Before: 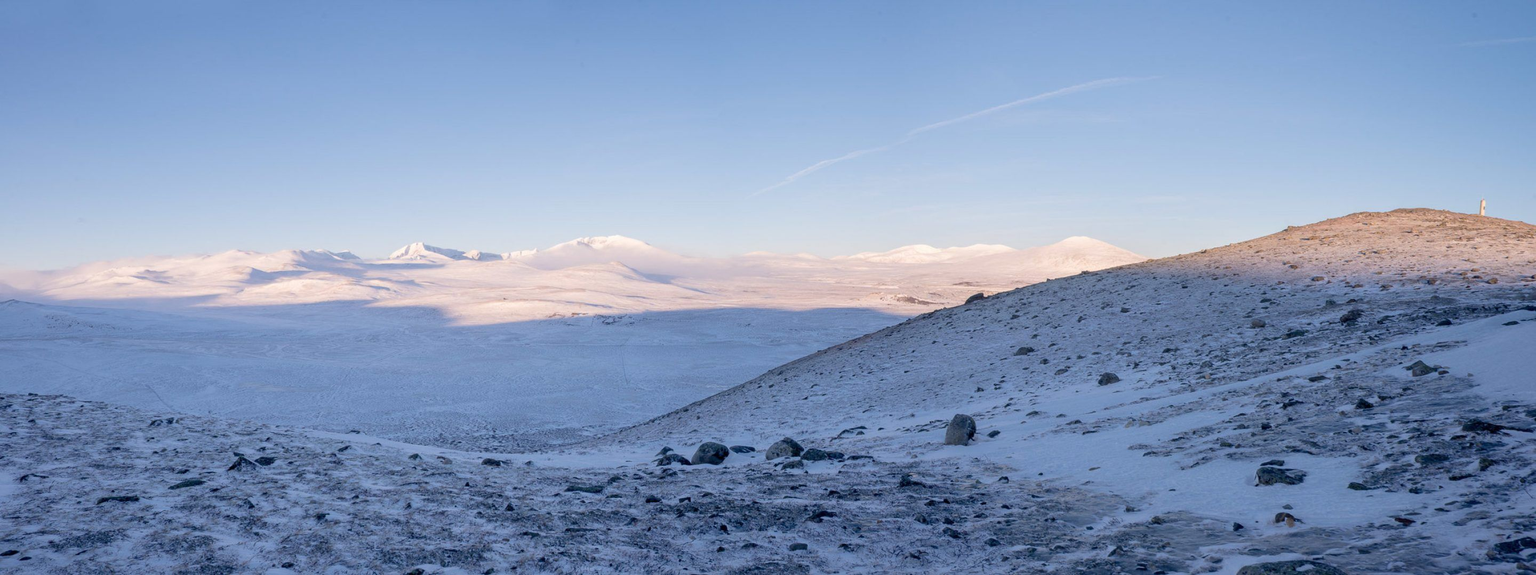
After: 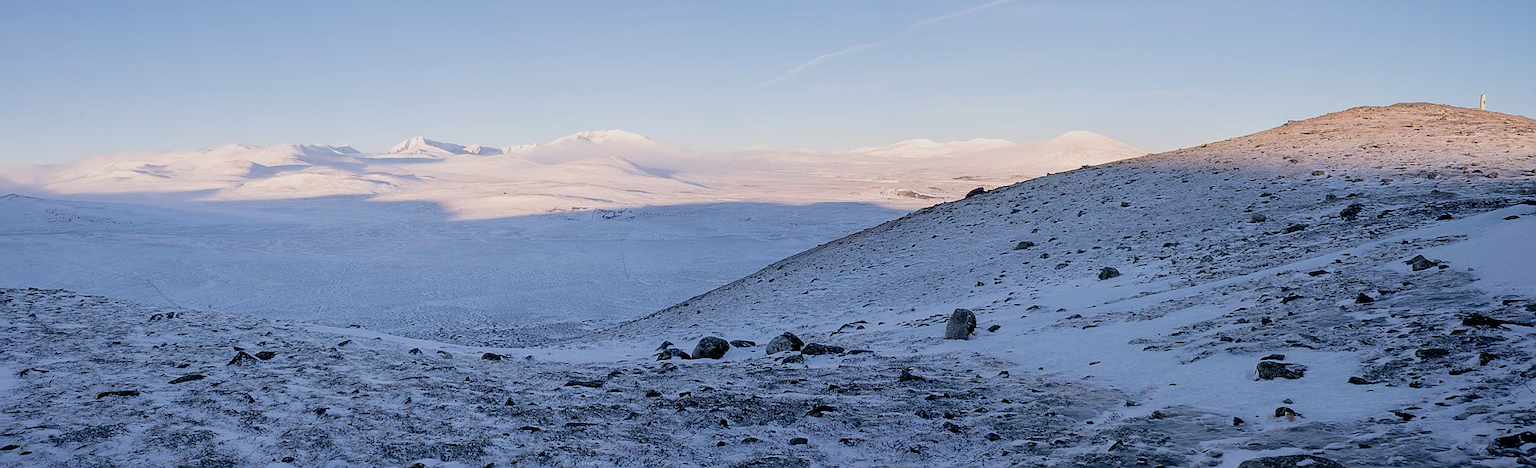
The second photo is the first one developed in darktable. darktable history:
crop and rotate: top 18.507%
filmic rgb: black relative exposure -3.86 EV, white relative exposure 3.48 EV, hardness 2.63, contrast 1.103
sharpen: radius 1.4, amount 1.25, threshold 0.7
